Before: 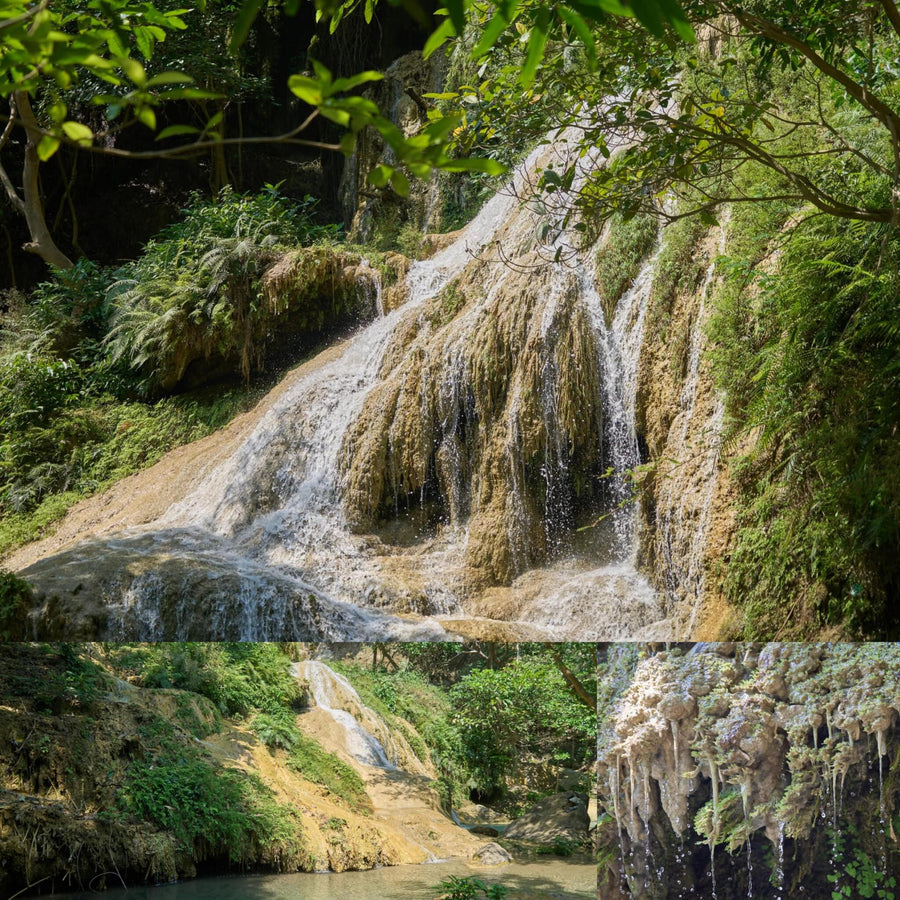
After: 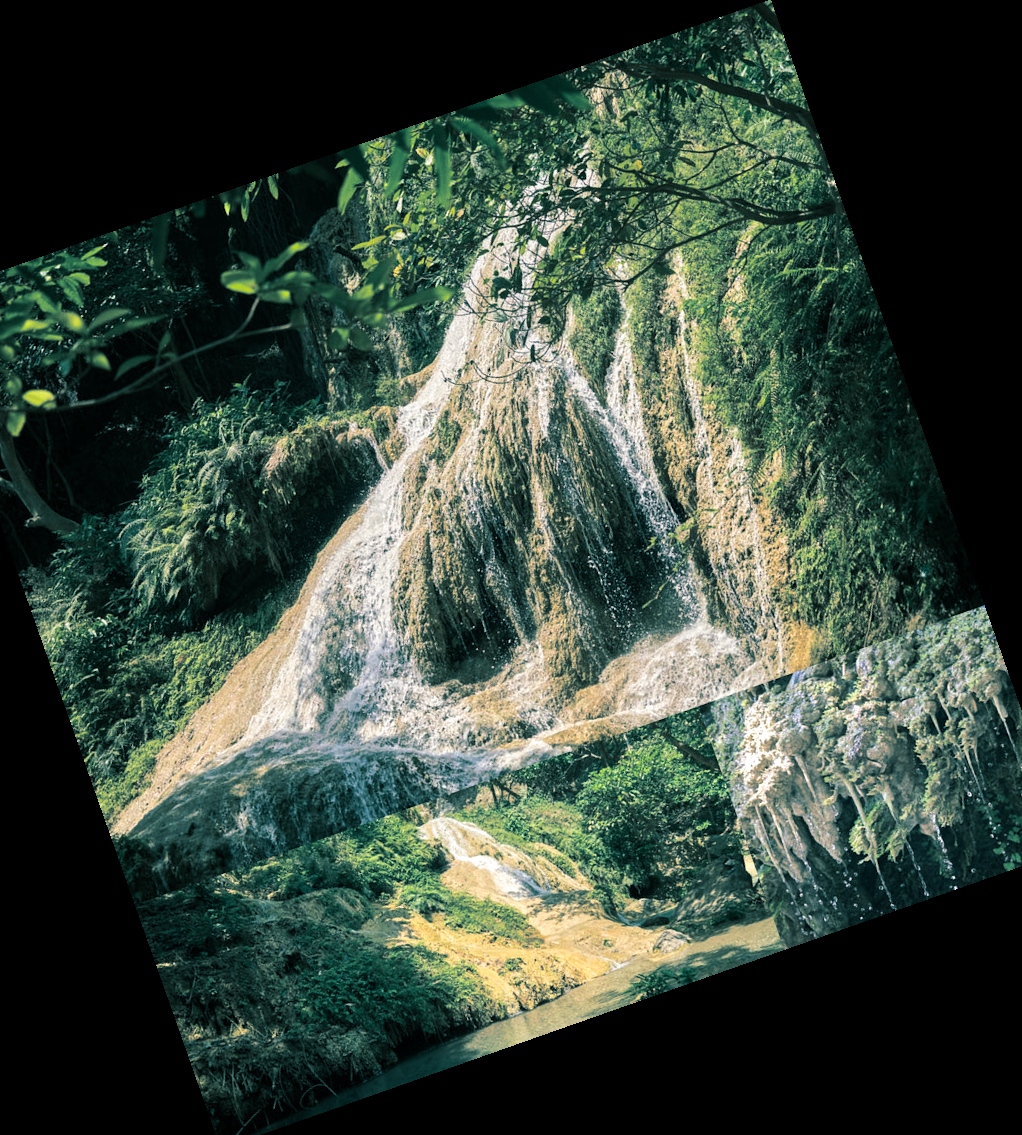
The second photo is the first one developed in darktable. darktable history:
split-toning: shadows › hue 186.43°, highlights › hue 49.29°, compress 30.29%
tone equalizer: -8 EV -0.417 EV, -7 EV -0.389 EV, -6 EV -0.333 EV, -5 EV -0.222 EV, -3 EV 0.222 EV, -2 EV 0.333 EV, -1 EV 0.389 EV, +0 EV 0.417 EV, edges refinement/feathering 500, mask exposure compensation -1.57 EV, preserve details no
crop and rotate: angle 19.43°, left 6.812%, right 4.125%, bottom 1.087%
